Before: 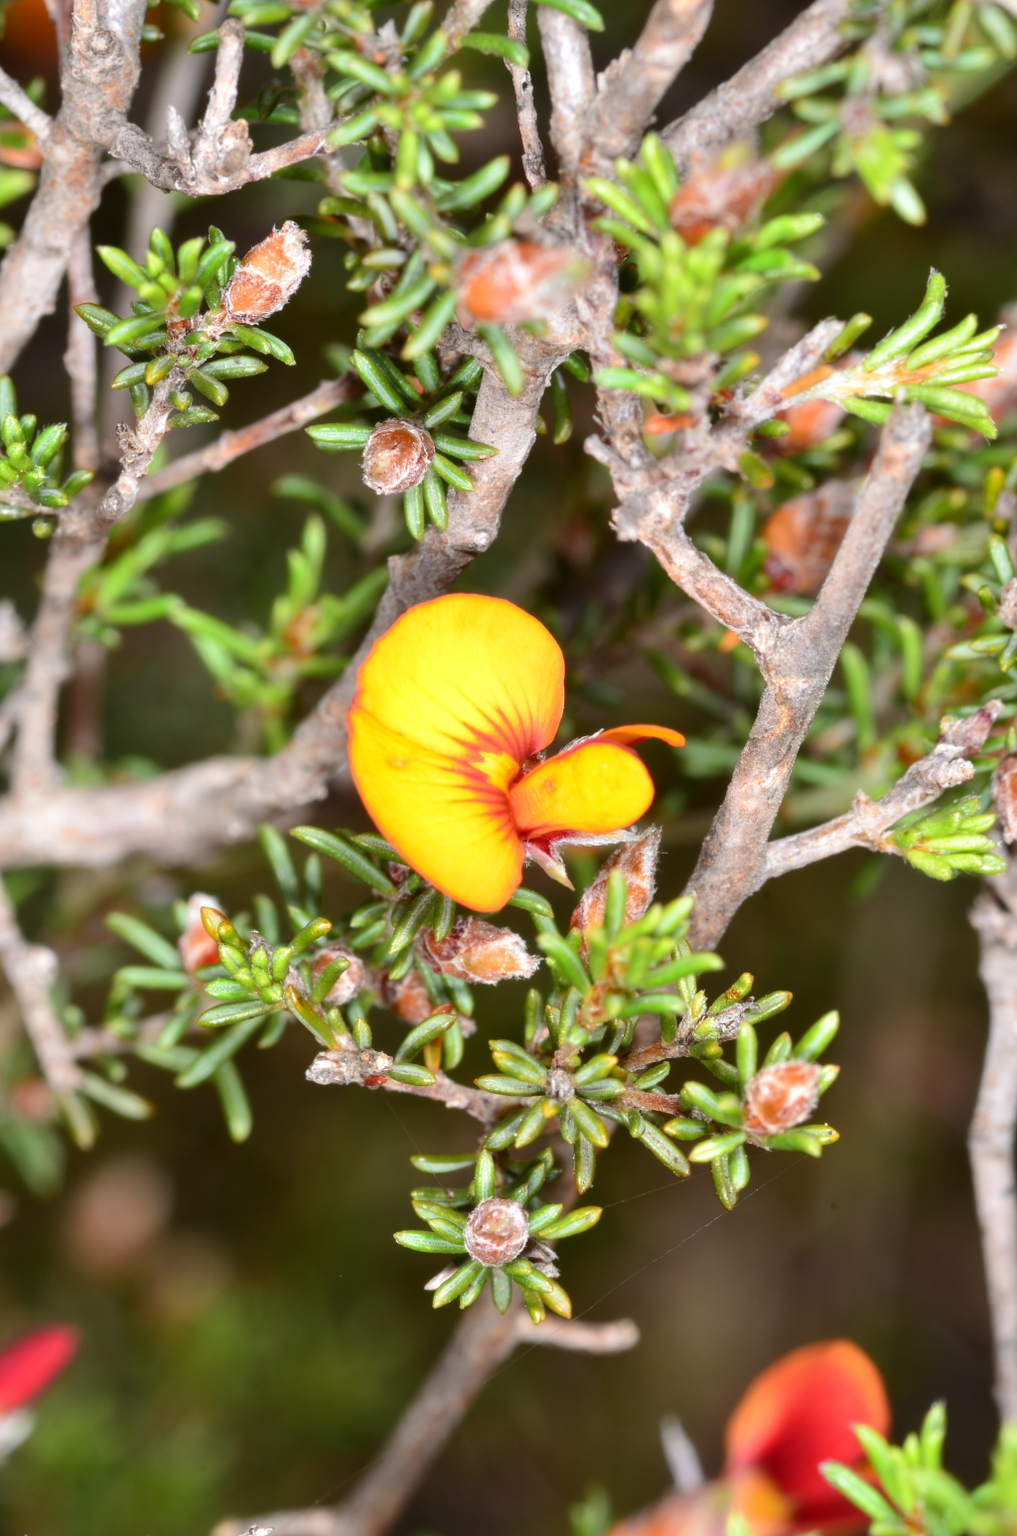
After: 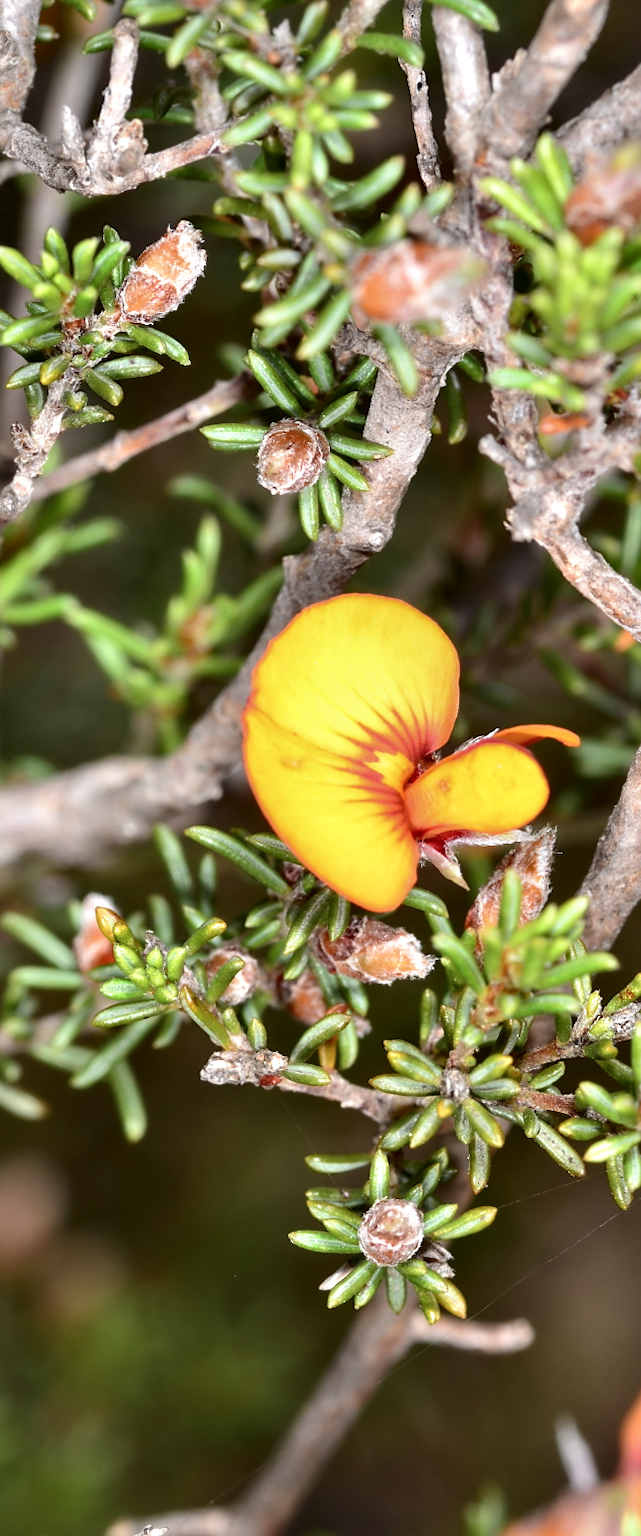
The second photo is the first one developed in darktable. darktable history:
sharpen: radius 1.909, amount 0.396, threshold 1.323
contrast equalizer: y [[0.531, 0.548, 0.559, 0.557, 0.544, 0.527], [0.5 ×6], [0.5 ×6], [0 ×6], [0 ×6]]
contrast brightness saturation: contrast -0.066, brightness -0.036, saturation -0.113
crop: left 10.42%, right 26.468%
shadows and highlights: shadows -26.11, highlights 48.97, soften with gaussian
